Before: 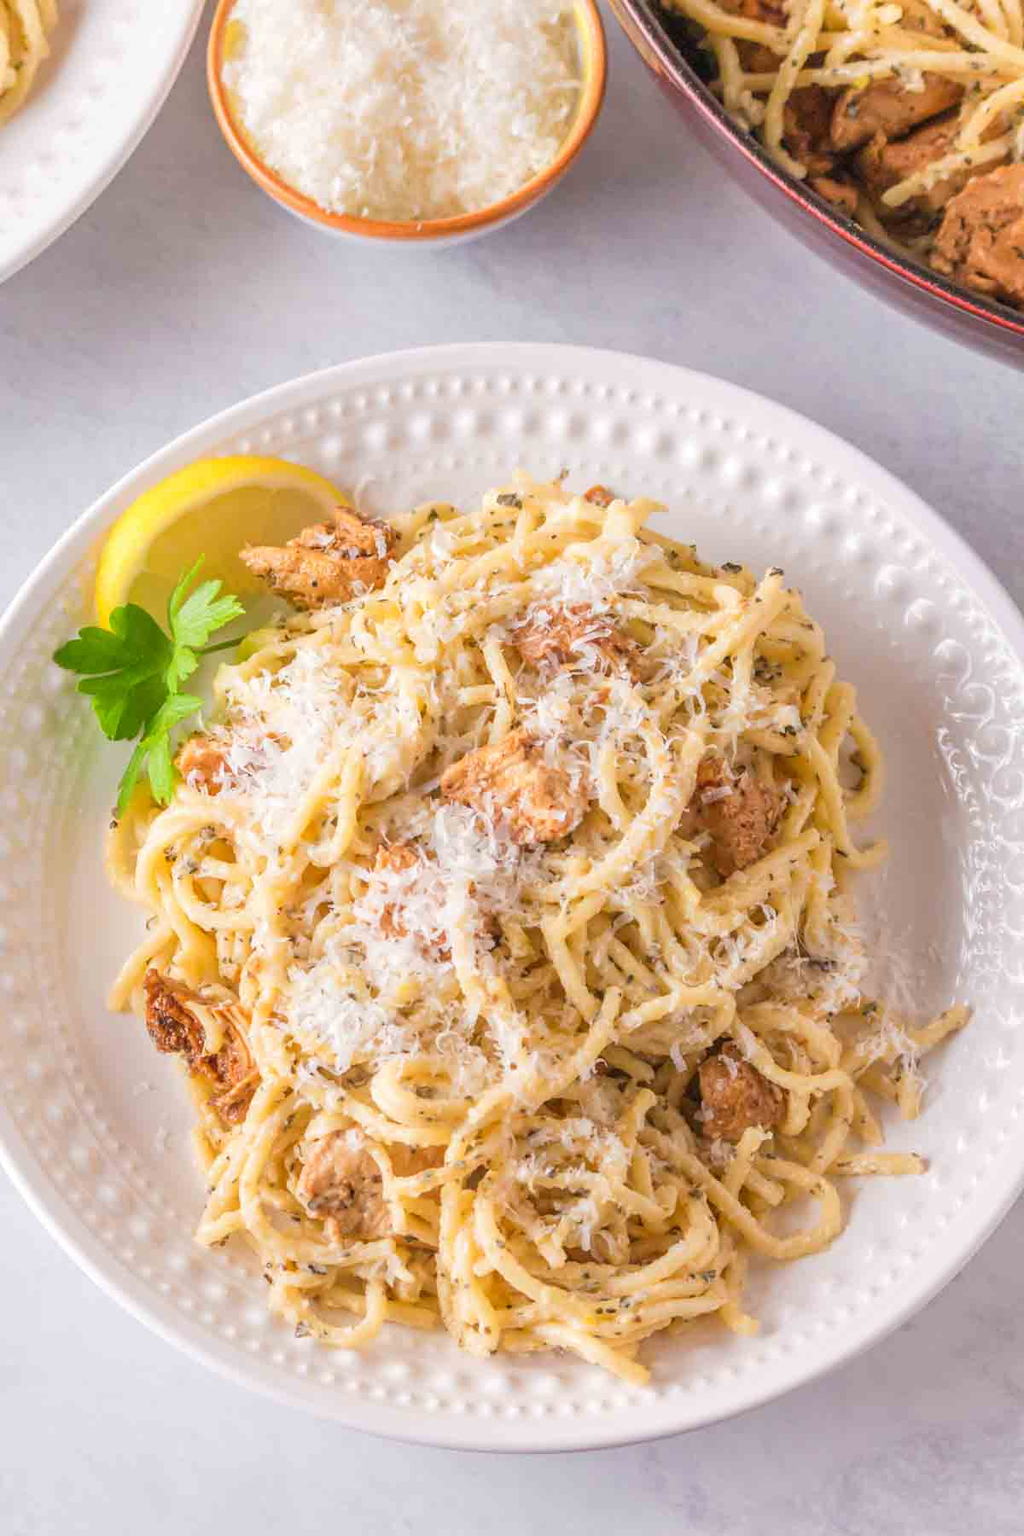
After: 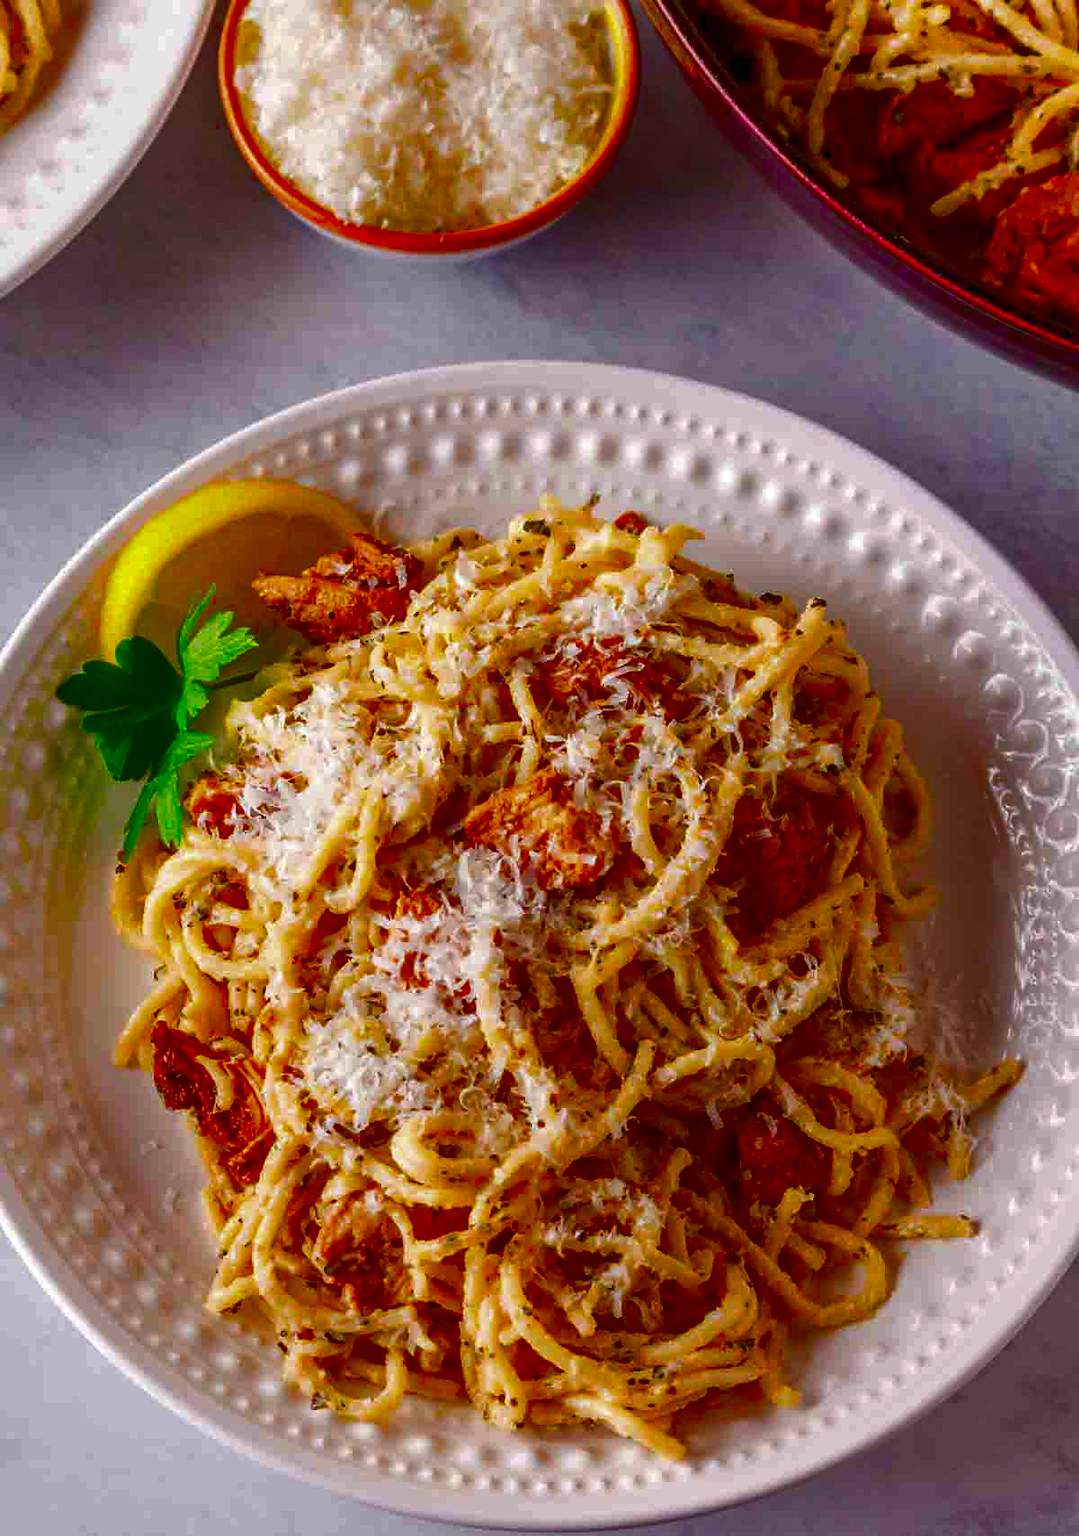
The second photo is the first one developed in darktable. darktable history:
crop and rotate: top 0%, bottom 5.097%
contrast brightness saturation: brightness -1, saturation 1
